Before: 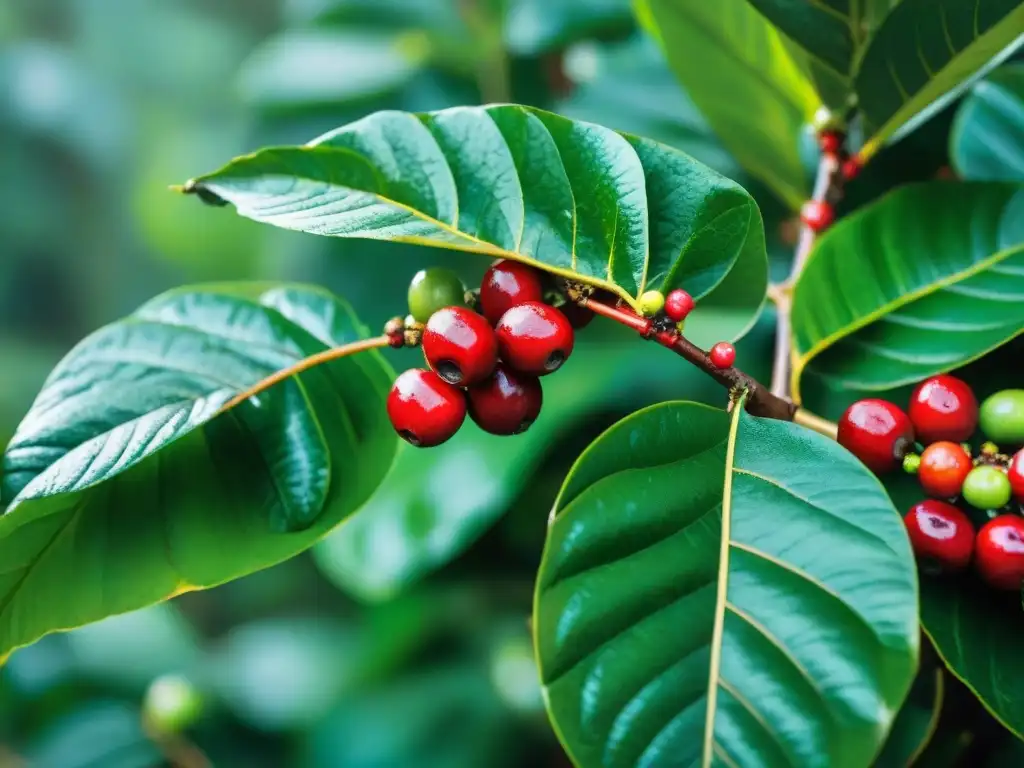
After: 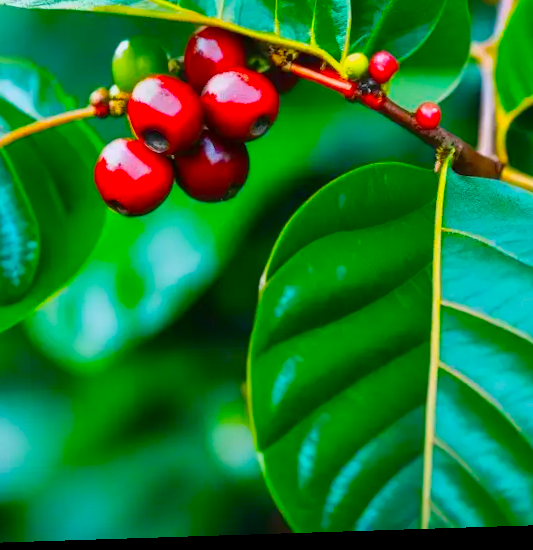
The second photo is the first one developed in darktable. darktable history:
white balance: red 1.009, blue 1.027
color balance: input saturation 134.34%, contrast -10.04%, contrast fulcrum 19.67%, output saturation 133.51%
crop and rotate: left 29.237%, top 31.152%, right 19.807%
rotate and perspective: rotation -1.77°, lens shift (horizontal) 0.004, automatic cropping off
